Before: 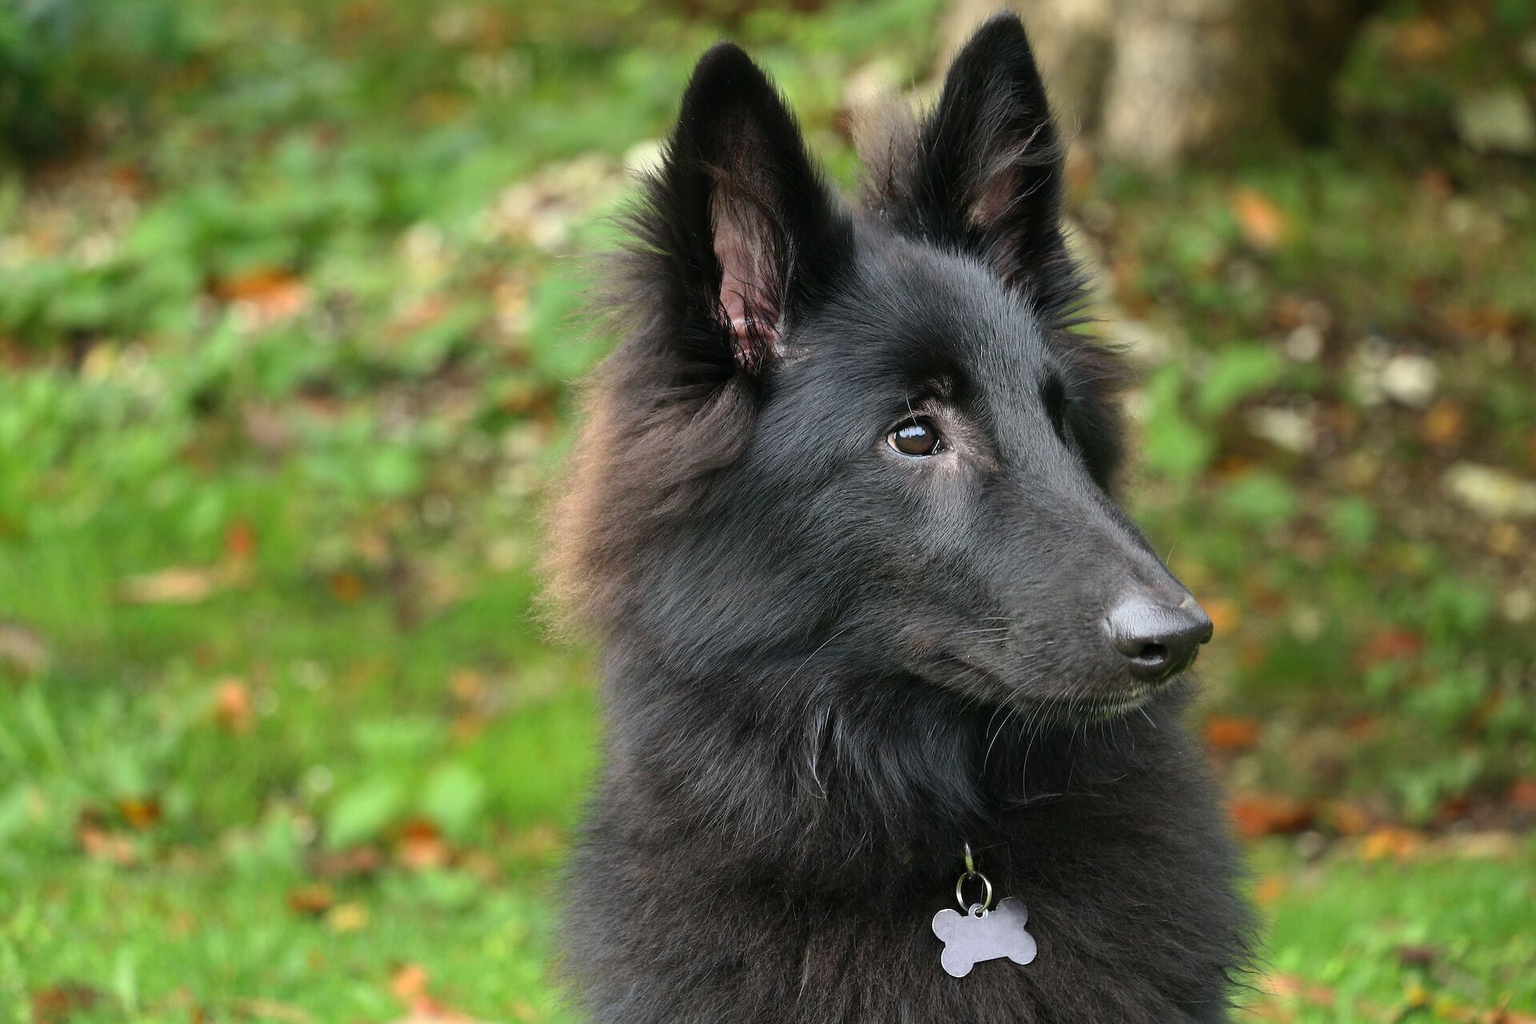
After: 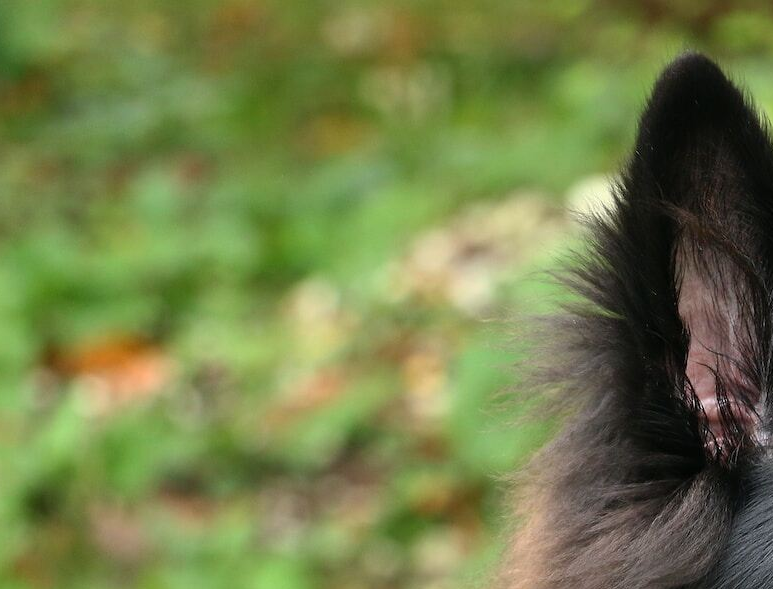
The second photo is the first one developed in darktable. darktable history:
crop and rotate: left 11.15%, top 0.074%, right 48.578%, bottom 53.89%
